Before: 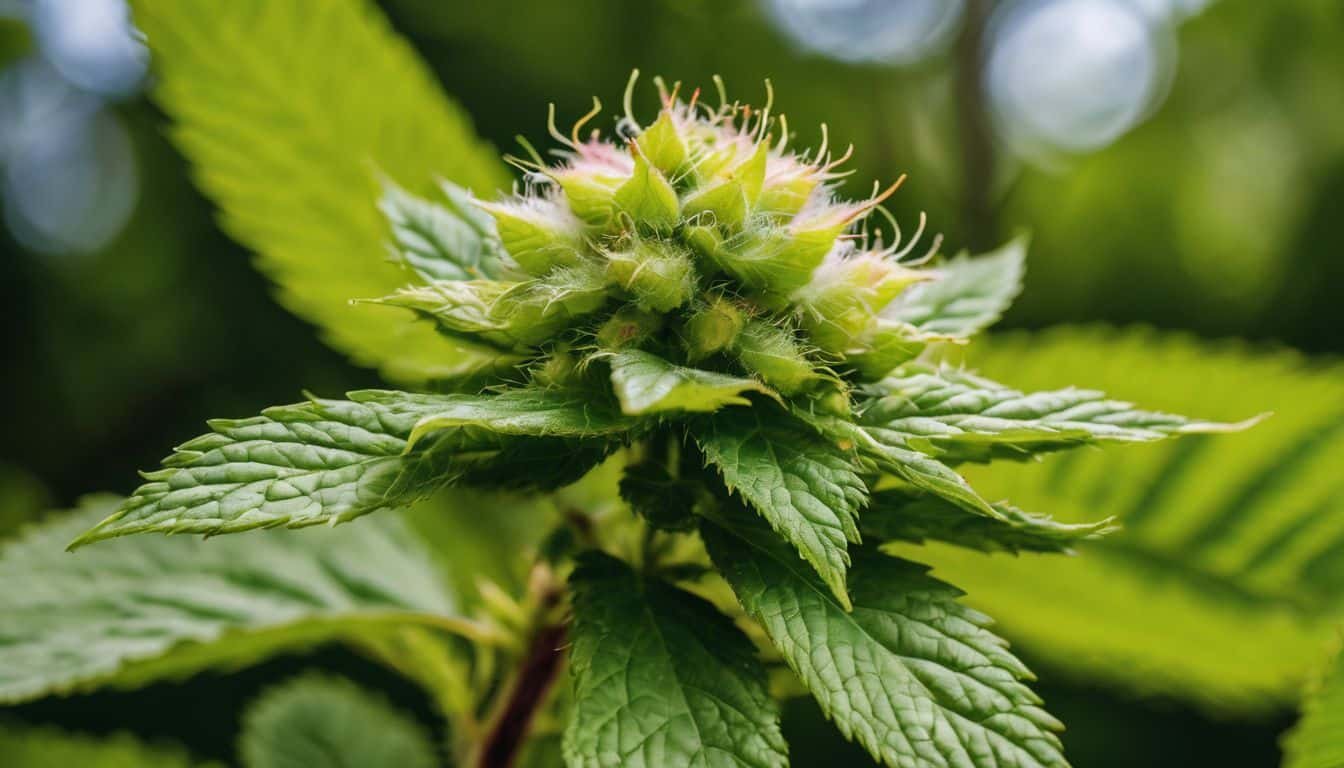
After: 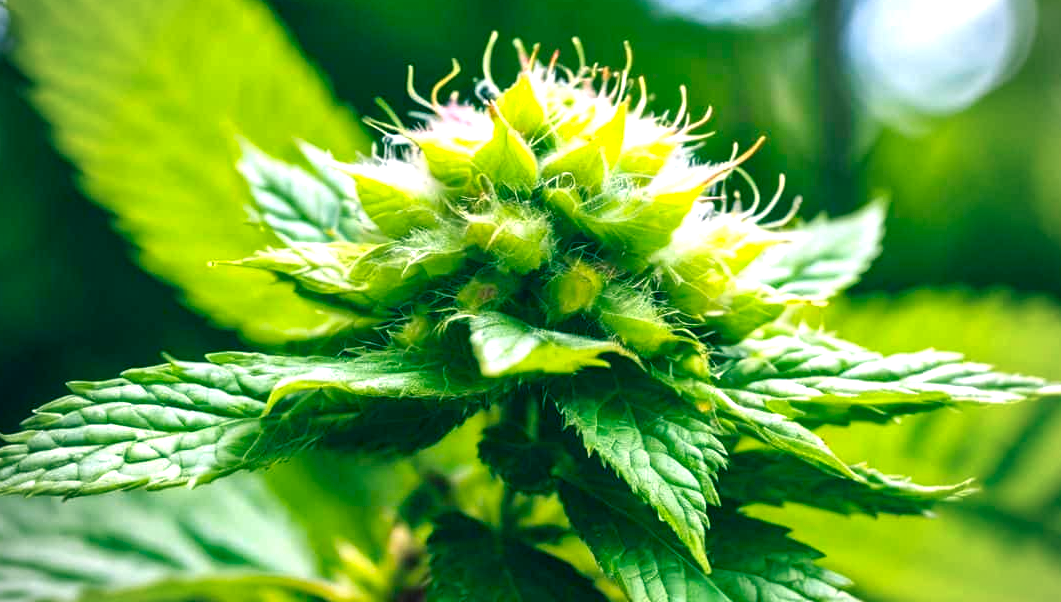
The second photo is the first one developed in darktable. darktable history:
color balance rgb: shadows lift › chroma 5.085%, shadows lift › hue 239.15°, power › luminance -7.652%, power › chroma 2.254%, power › hue 223.03°, highlights gain › luminance 17.994%, perceptual saturation grading › global saturation 19.476%, perceptual brilliance grading › global brilliance 30.645%, contrast -10.397%
crop and rotate: left 10.538%, top 5.027%, right 10.498%, bottom 16.52%
vignetting: fall-off start 74.18%, fall-off radius 66.52%, unbound false
